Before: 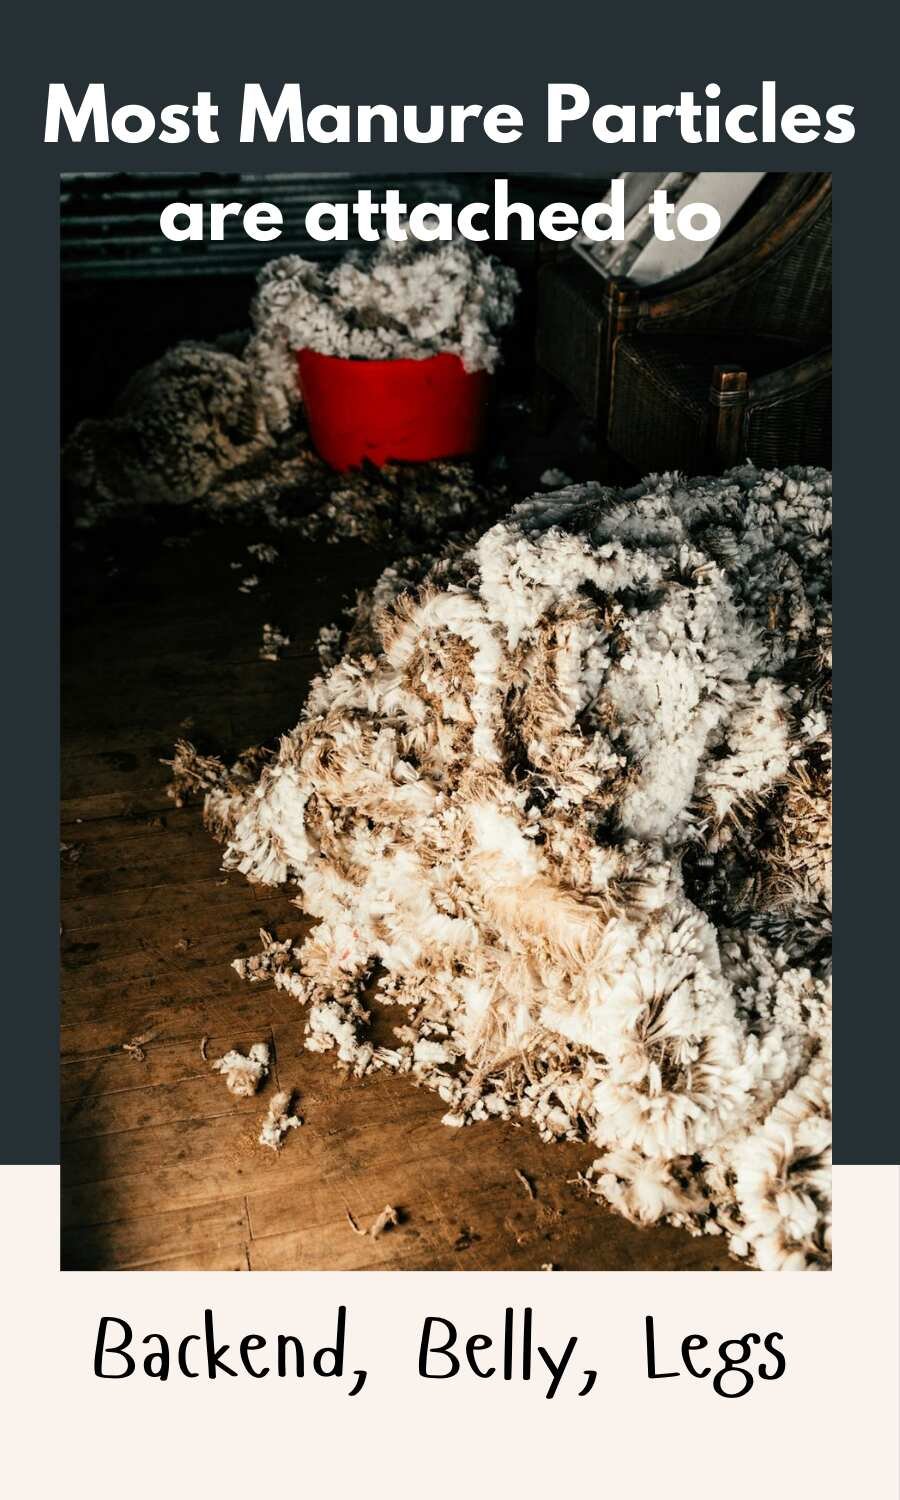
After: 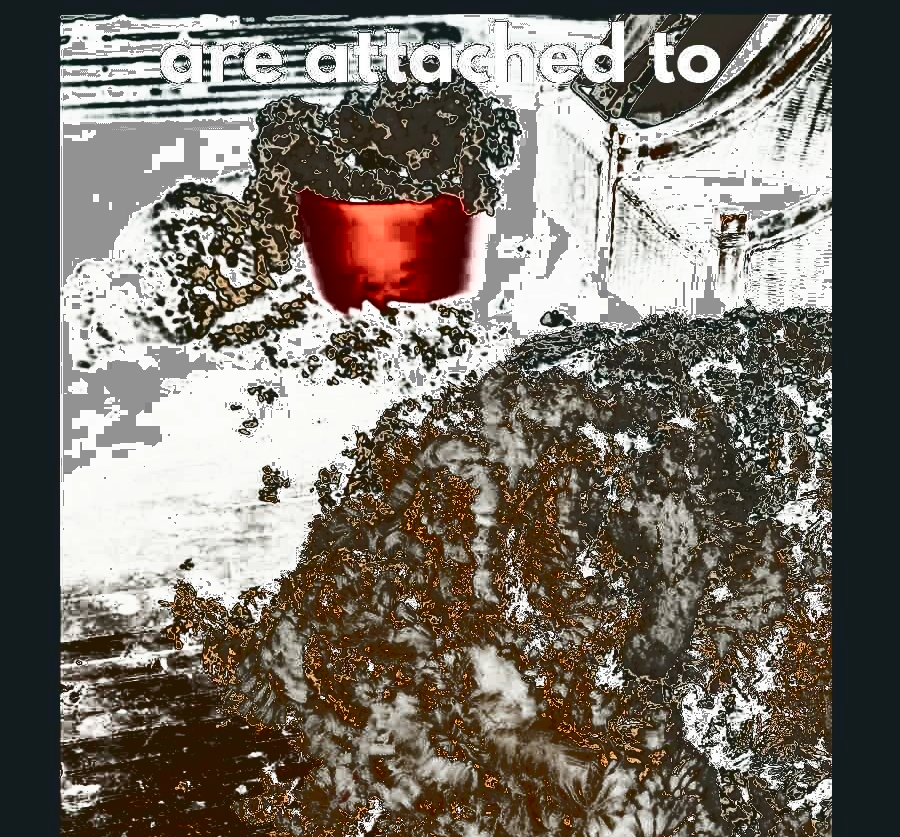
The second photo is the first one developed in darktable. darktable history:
exposure: black level correction 0.001, exposure 0.5 EV, compensate exposure bias true, compensate highlight preservation false
crop and rotate: top 10.546%, bottom 33.622%
tone curve: curves: ch0 [(0, 0) (0.003, 0.99) (0.011, 0.983) (0.025, 0.934) (0.044, 0.719) (0.069, 0.382) (0.1, 0.204) (0.136, 0.093) (0.177, 0.094) (0.224, 0.093) (0.277, 0.098) (0.335, 0.214) (0.399, 0.616) (0.468, 0.827) (0.543, 0.464) (0.623, 0.145) (0.709, 0.127) (0.801, 0.187) (0.898, 0.203) (1, 1)], color space Lab, independent channels, preserve colors none
filmic rgb: black relative exposure -16 EV, white relative exposure 6.3 EV, hardness 5.09, contrast 1.35, contrast in shadows safe
